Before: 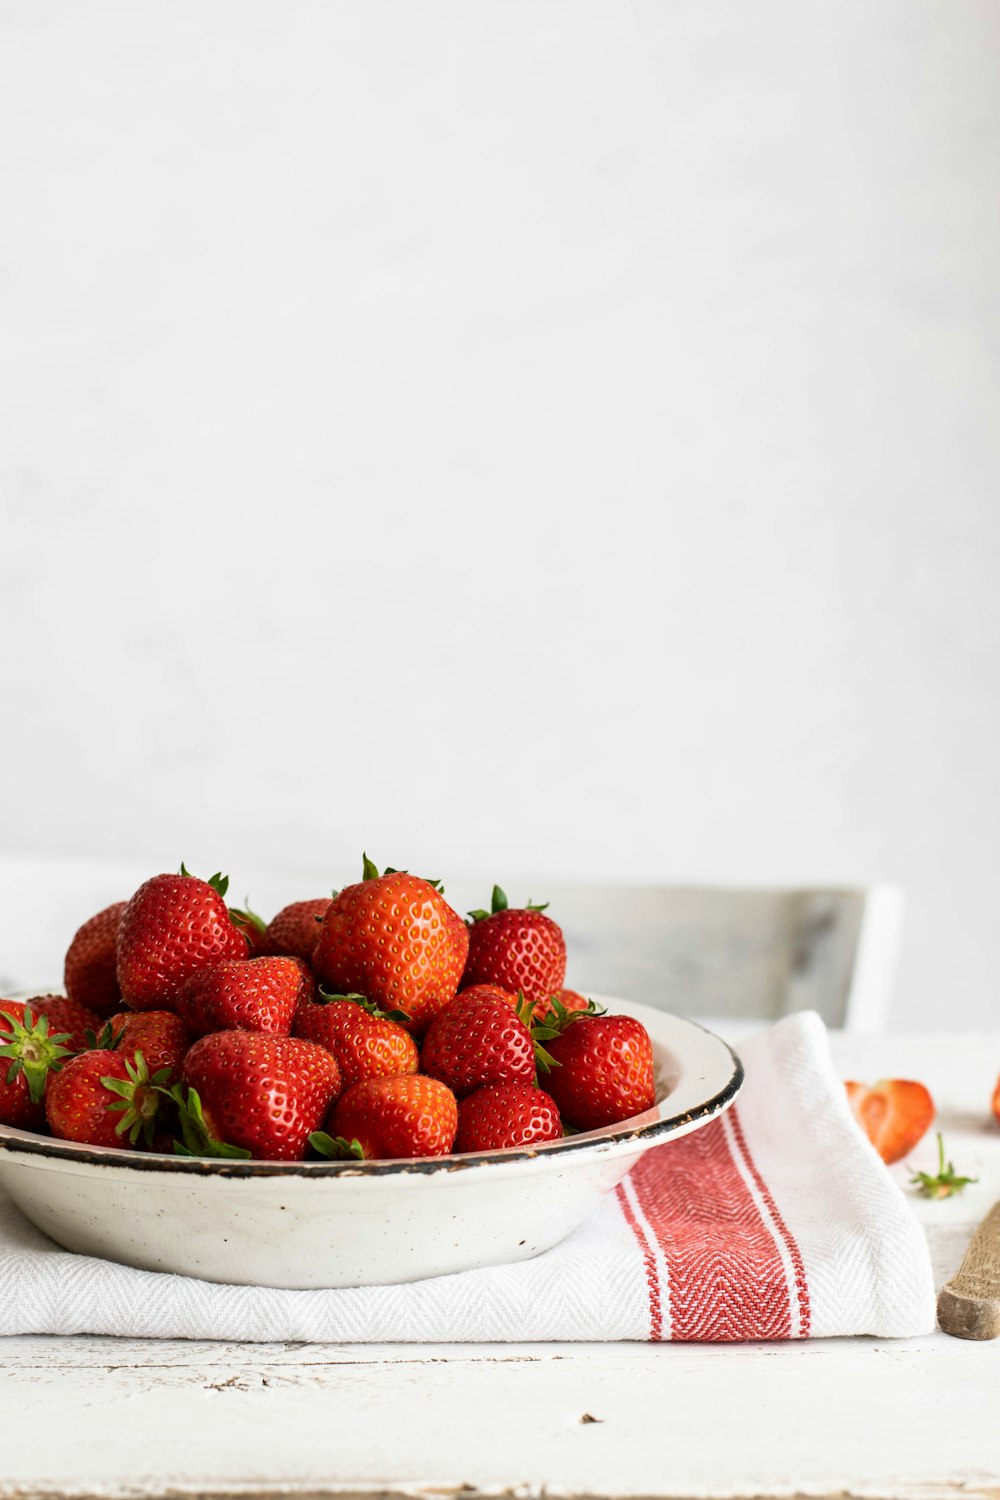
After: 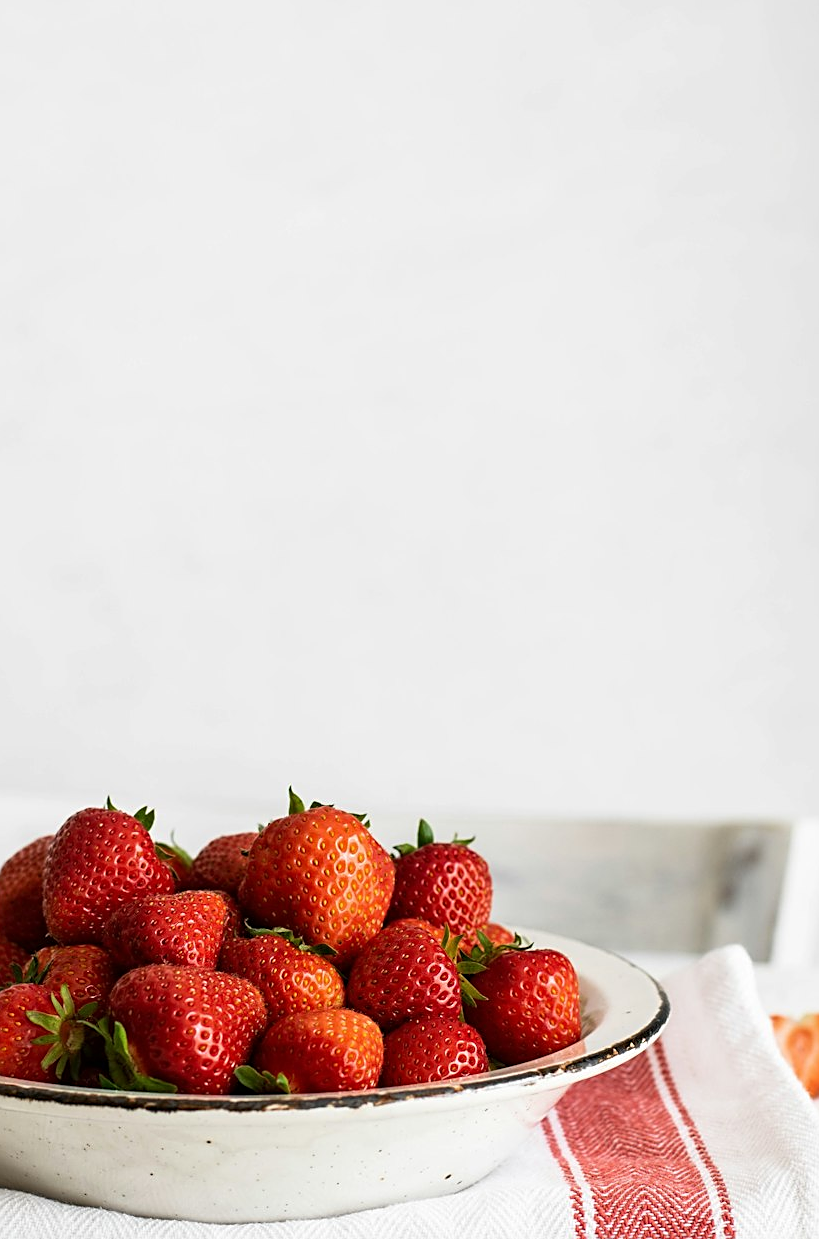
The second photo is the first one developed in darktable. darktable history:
sharpen: on, module defaults
crop and rotate: left 7.444%, top 4.431%, right 10.629%, bottom 12.951%
